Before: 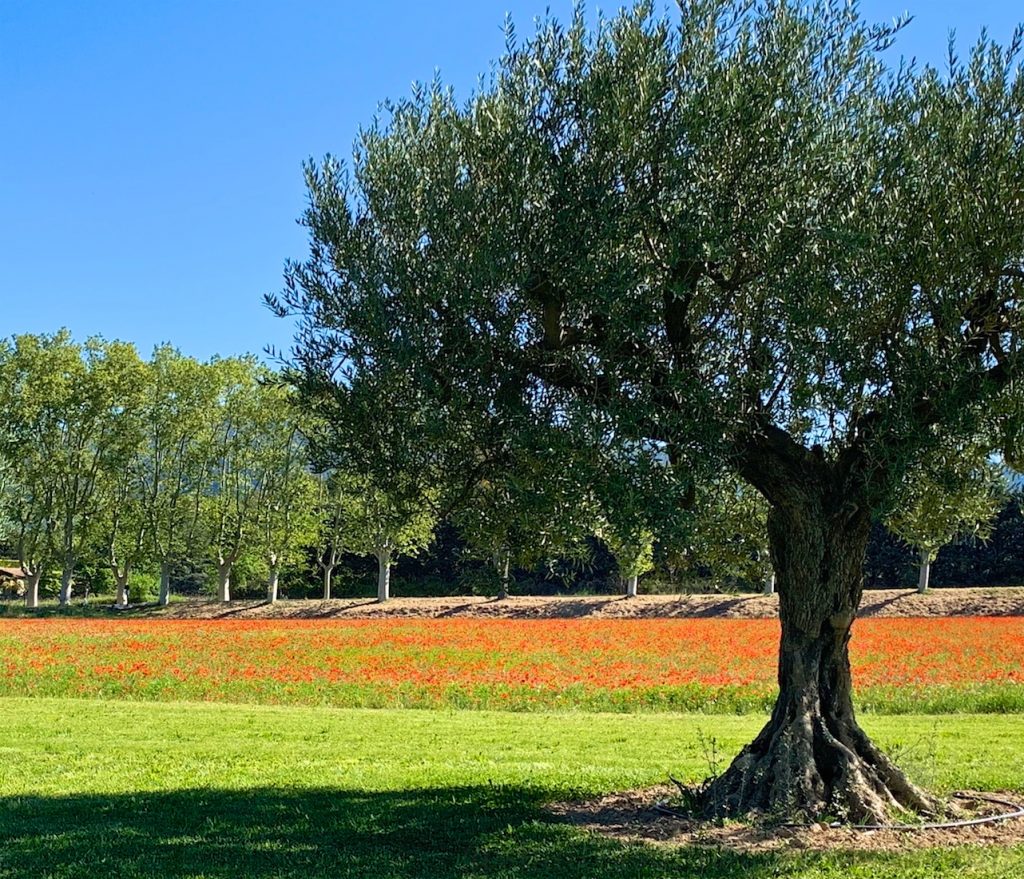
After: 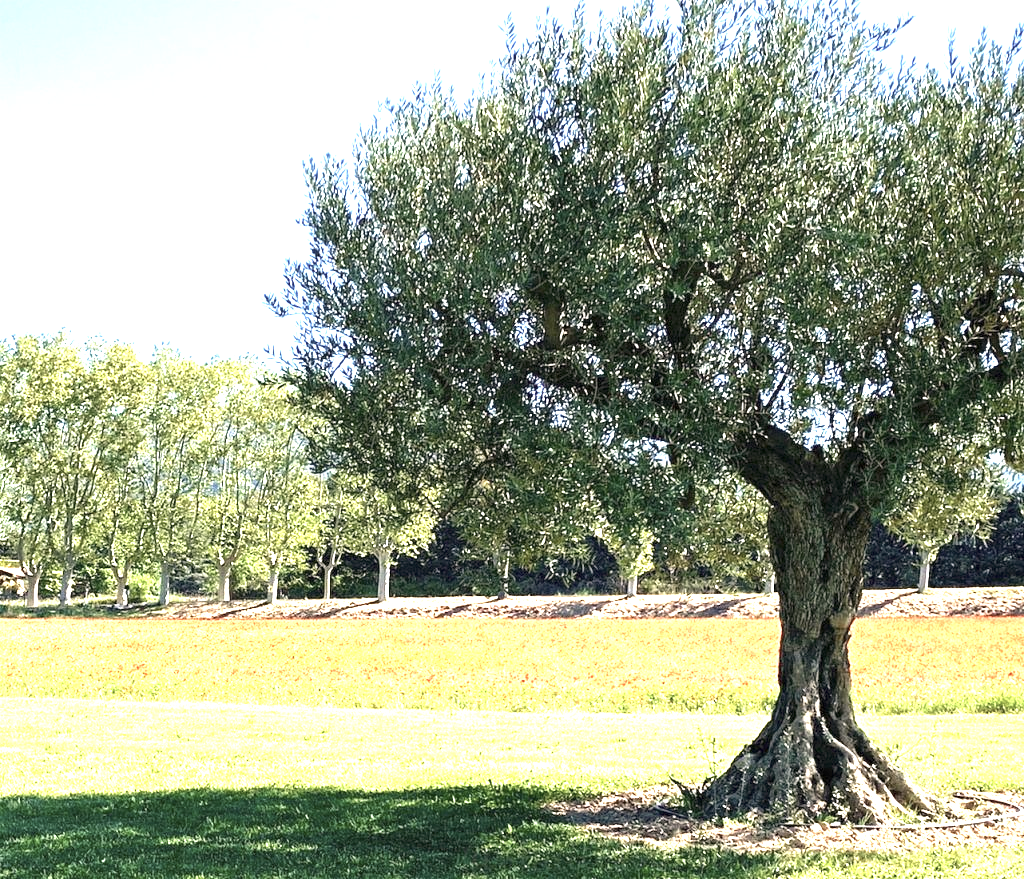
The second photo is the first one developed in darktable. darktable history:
color correction: highlights a* 5.58, highlights b* 5.26, saturation 0.673
exposure: exposure 1.992 EV, compensate highlight preservation false
